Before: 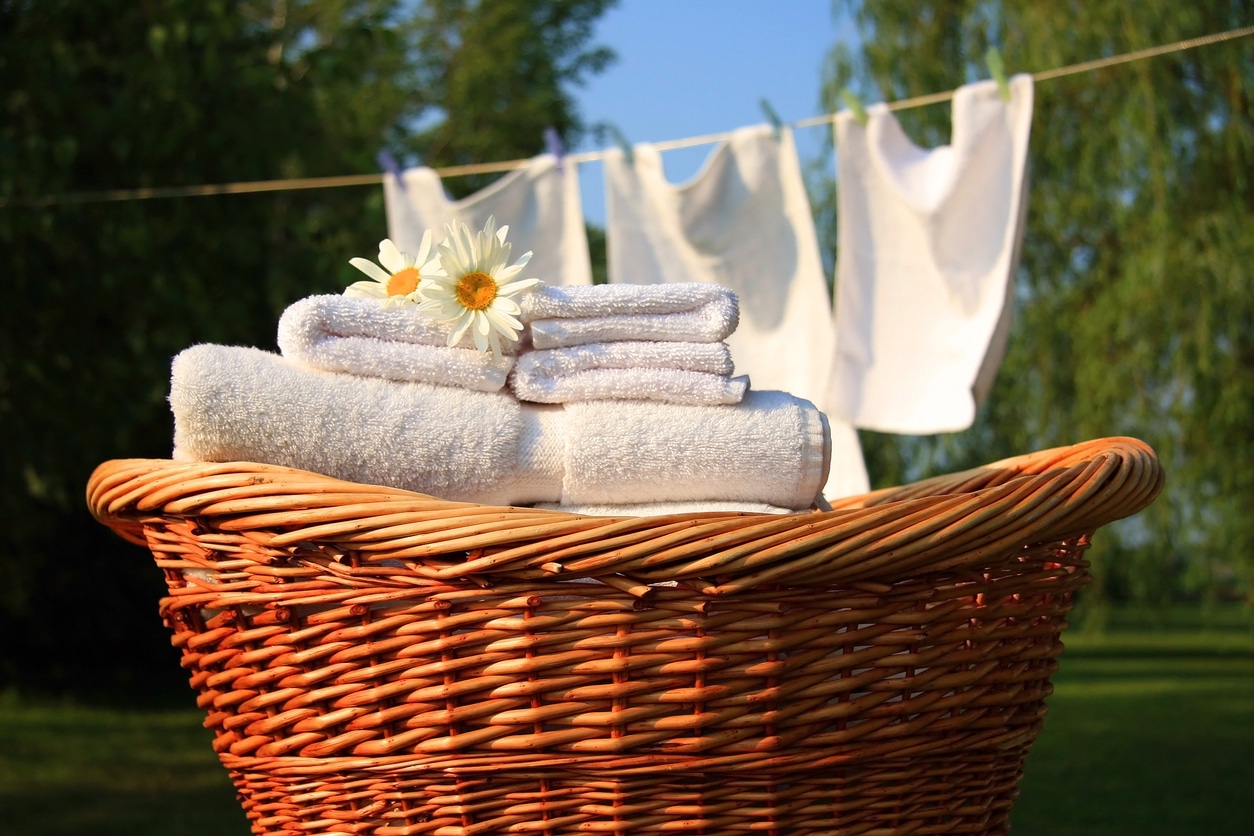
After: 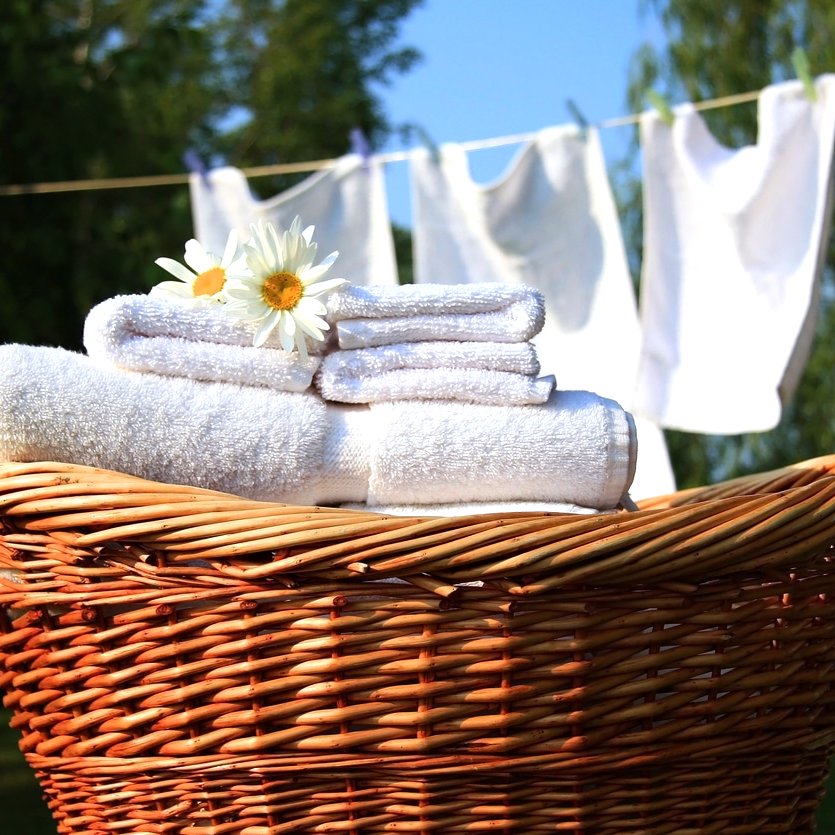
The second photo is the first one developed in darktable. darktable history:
crop and rotate: left 15.546%, right 17.787%
white balance: red 0.931, blue 1.11
tone equalizer: -8 EV -0.417 EV, -7 EV -0.389 EV, -6 EV -0.333 EV, -5 EV -0.222 EV, -3 EV 0.222 EV, -2 EV 0.333 EV, -1 EV 0.389 EV, +0 EV 0.417 EV, edges refinement/feathering 500, mask exposure compensation -1.57 EV, preserve details no
